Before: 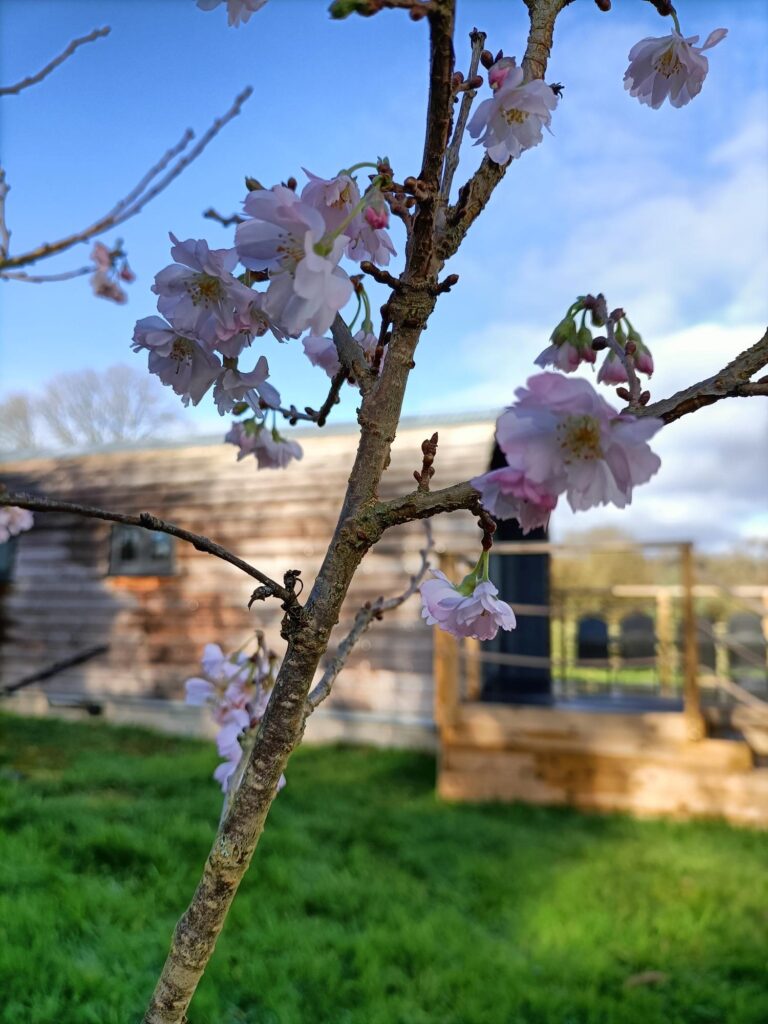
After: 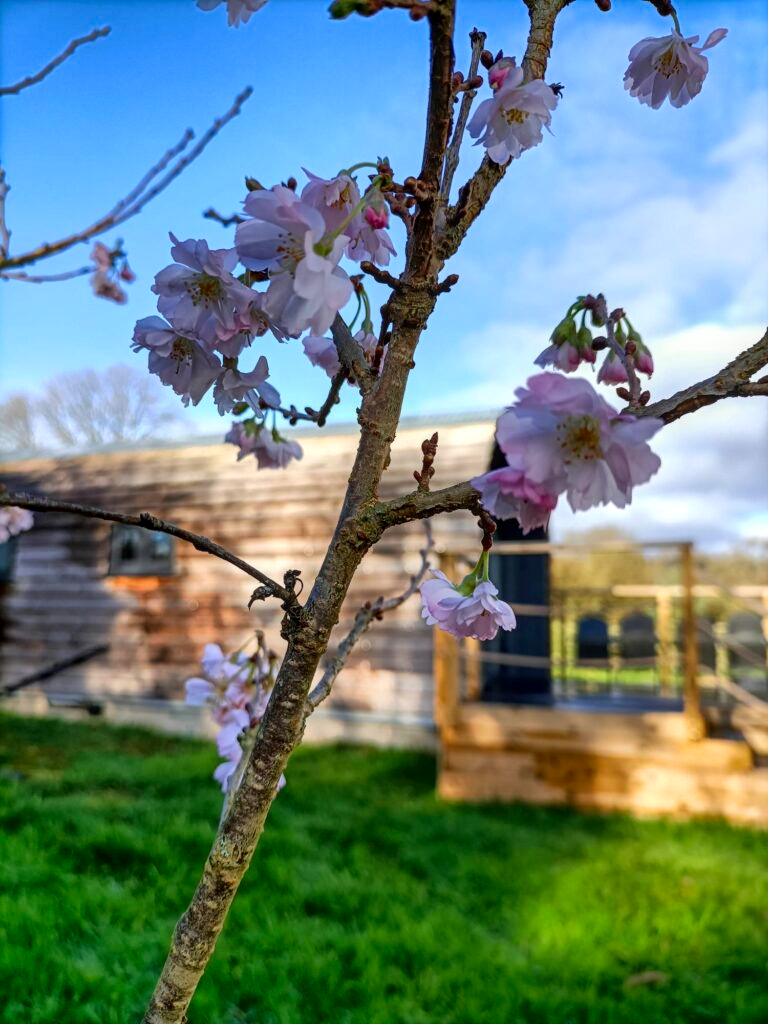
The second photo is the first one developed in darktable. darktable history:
contrast brightness saturation: contrast 0.093, saturation 0.267
local contrast: on, module defaults
